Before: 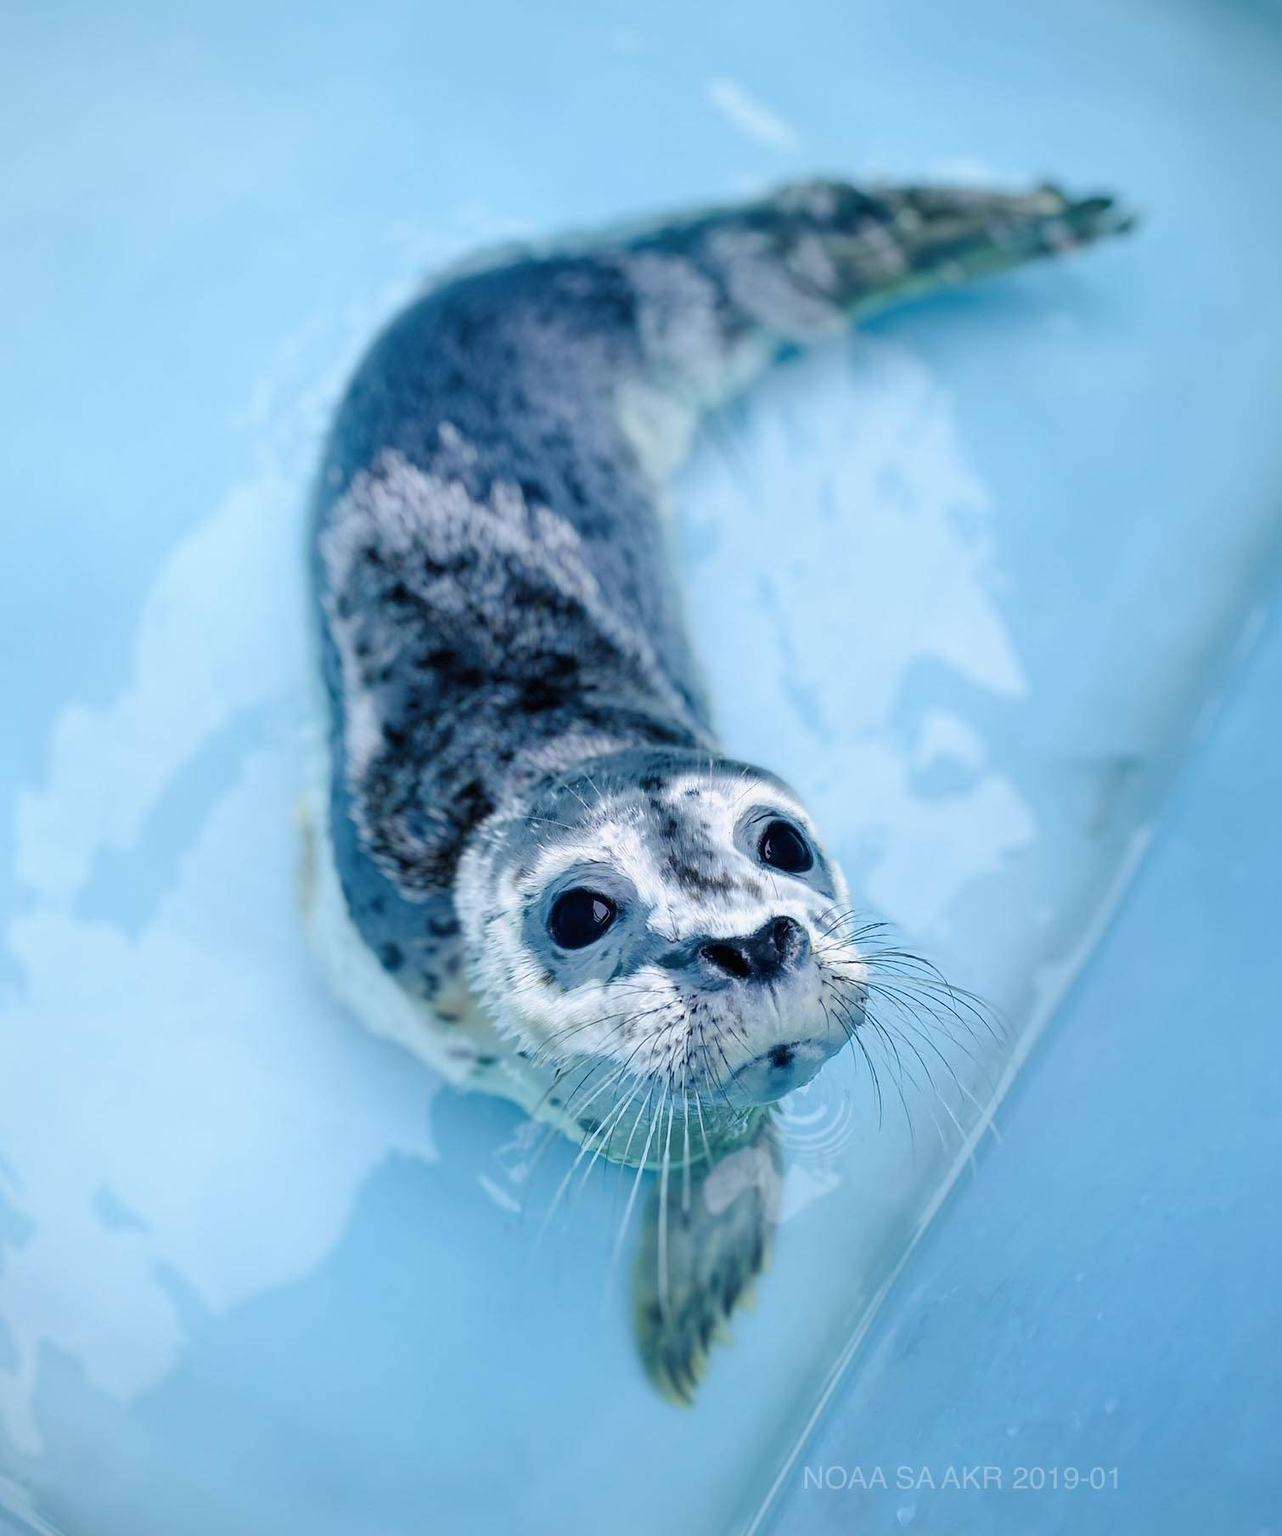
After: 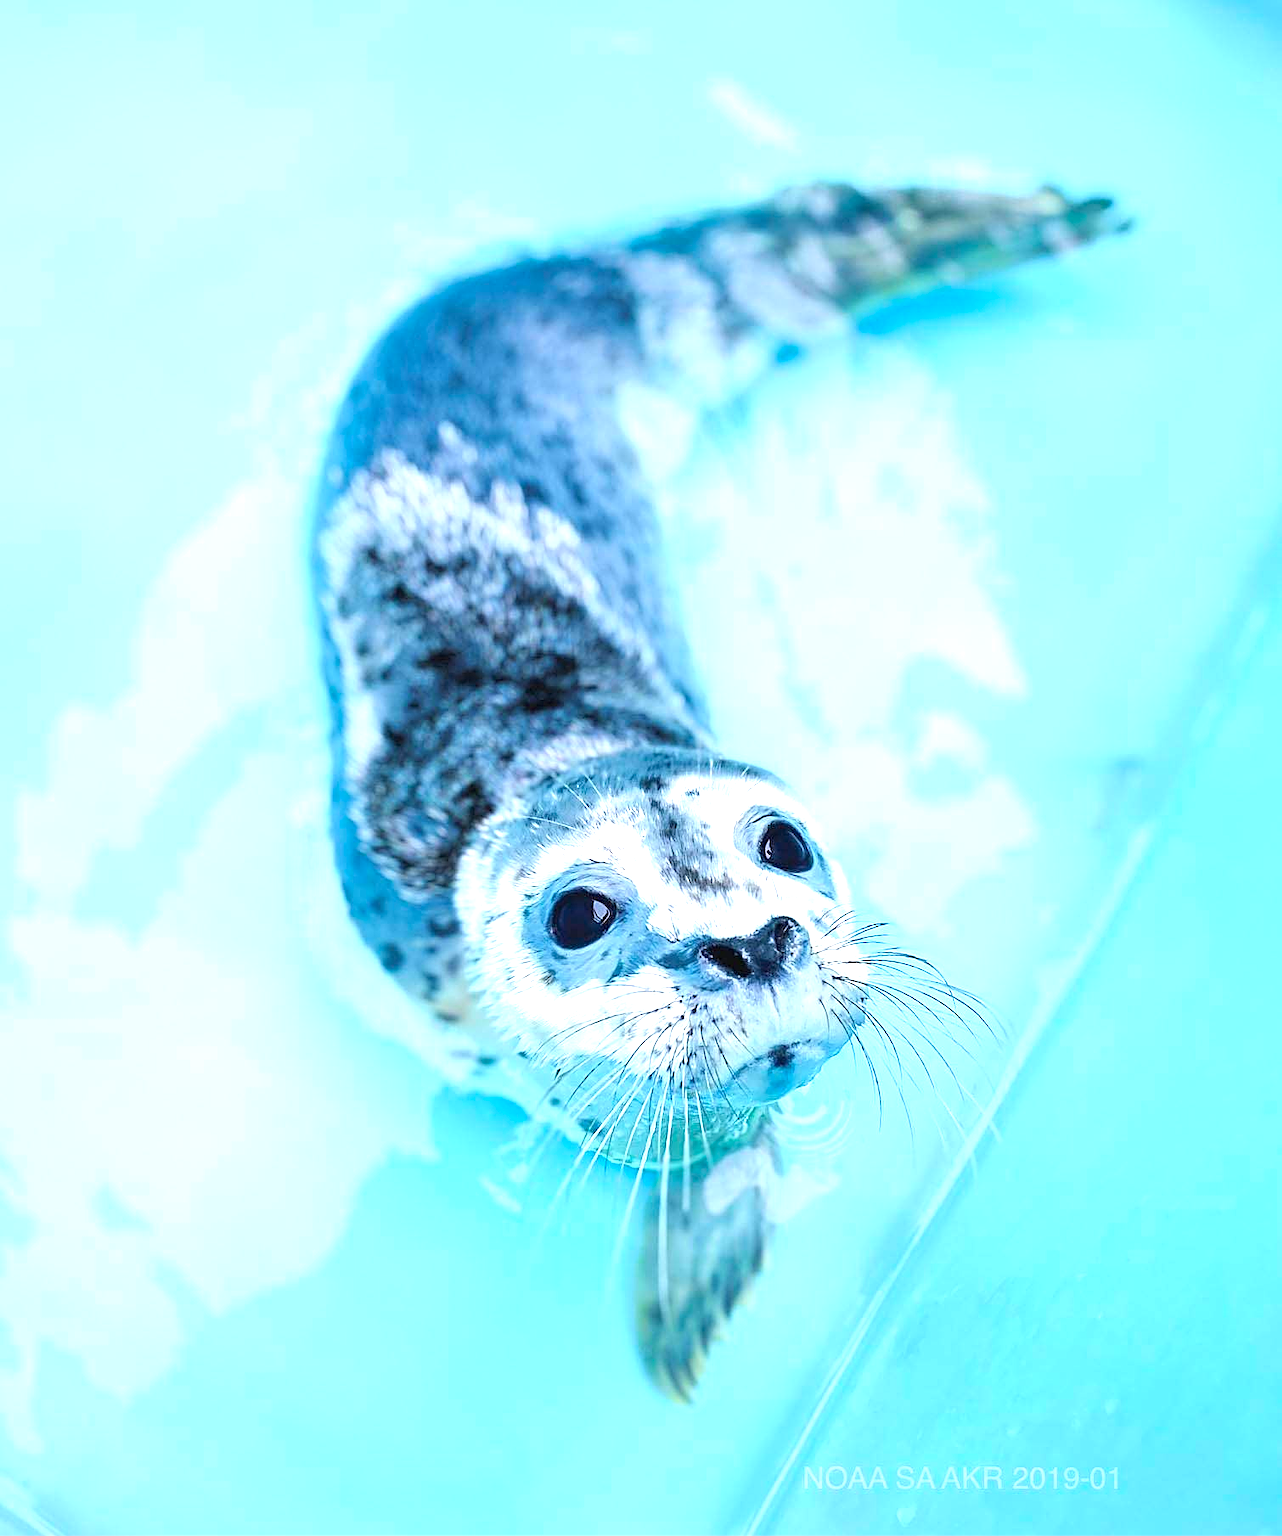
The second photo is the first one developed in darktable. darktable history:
contrast brightness saturation: brightness 0.116
exposure: exposure 1.208 EV, compensate exposure bias true, compensate highlight preservation false
sharpen: on, module defaults
